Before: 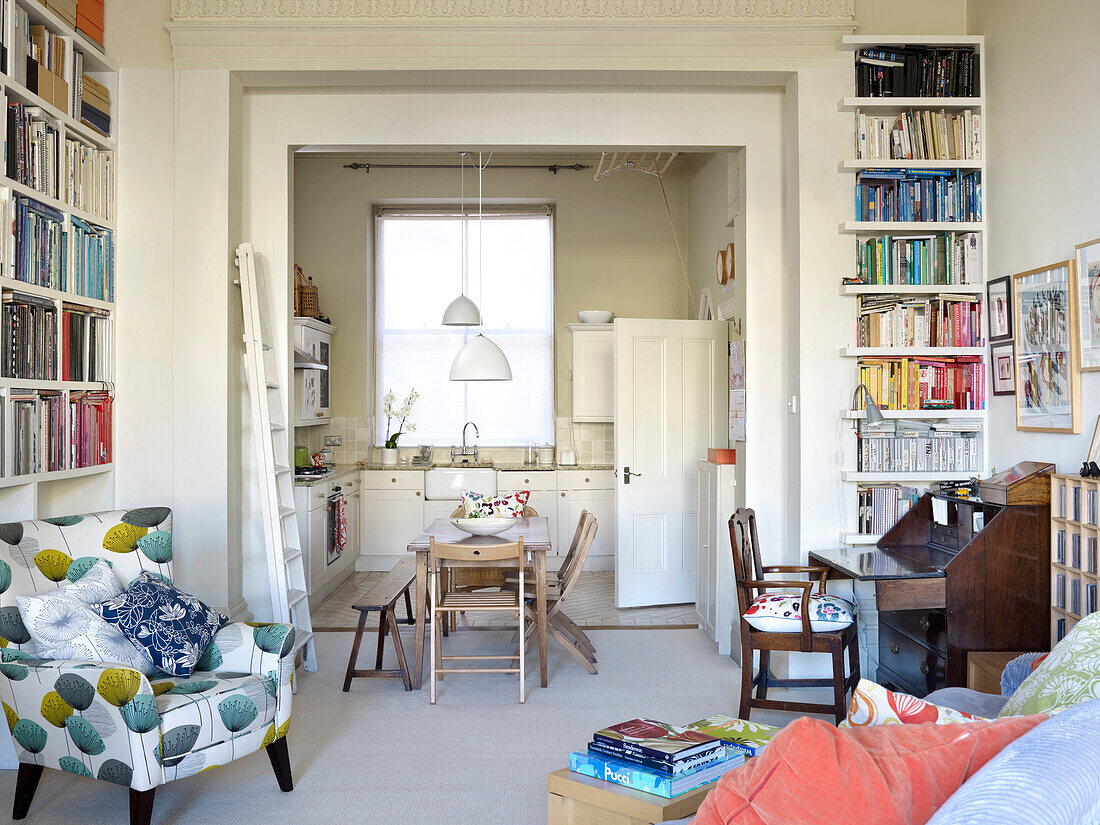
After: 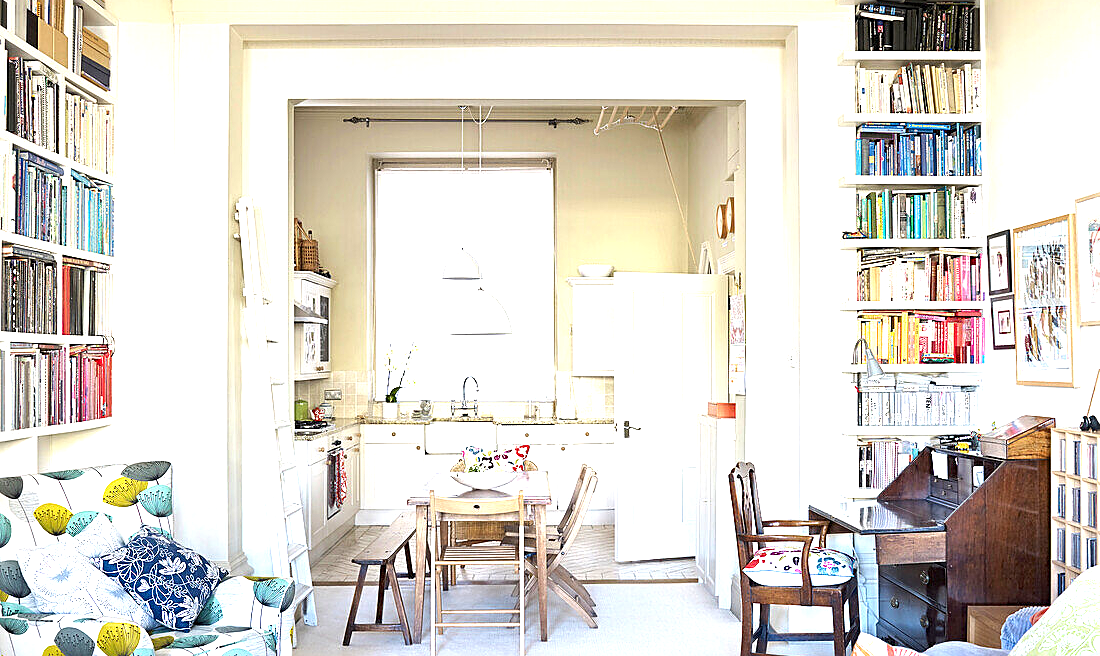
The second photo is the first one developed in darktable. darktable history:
crop and rotate: top 5.663%, bottom 14.781%
sharpen: on, module defaults
exposure: exposure 1.258 EV, compensate highlight preservation false
